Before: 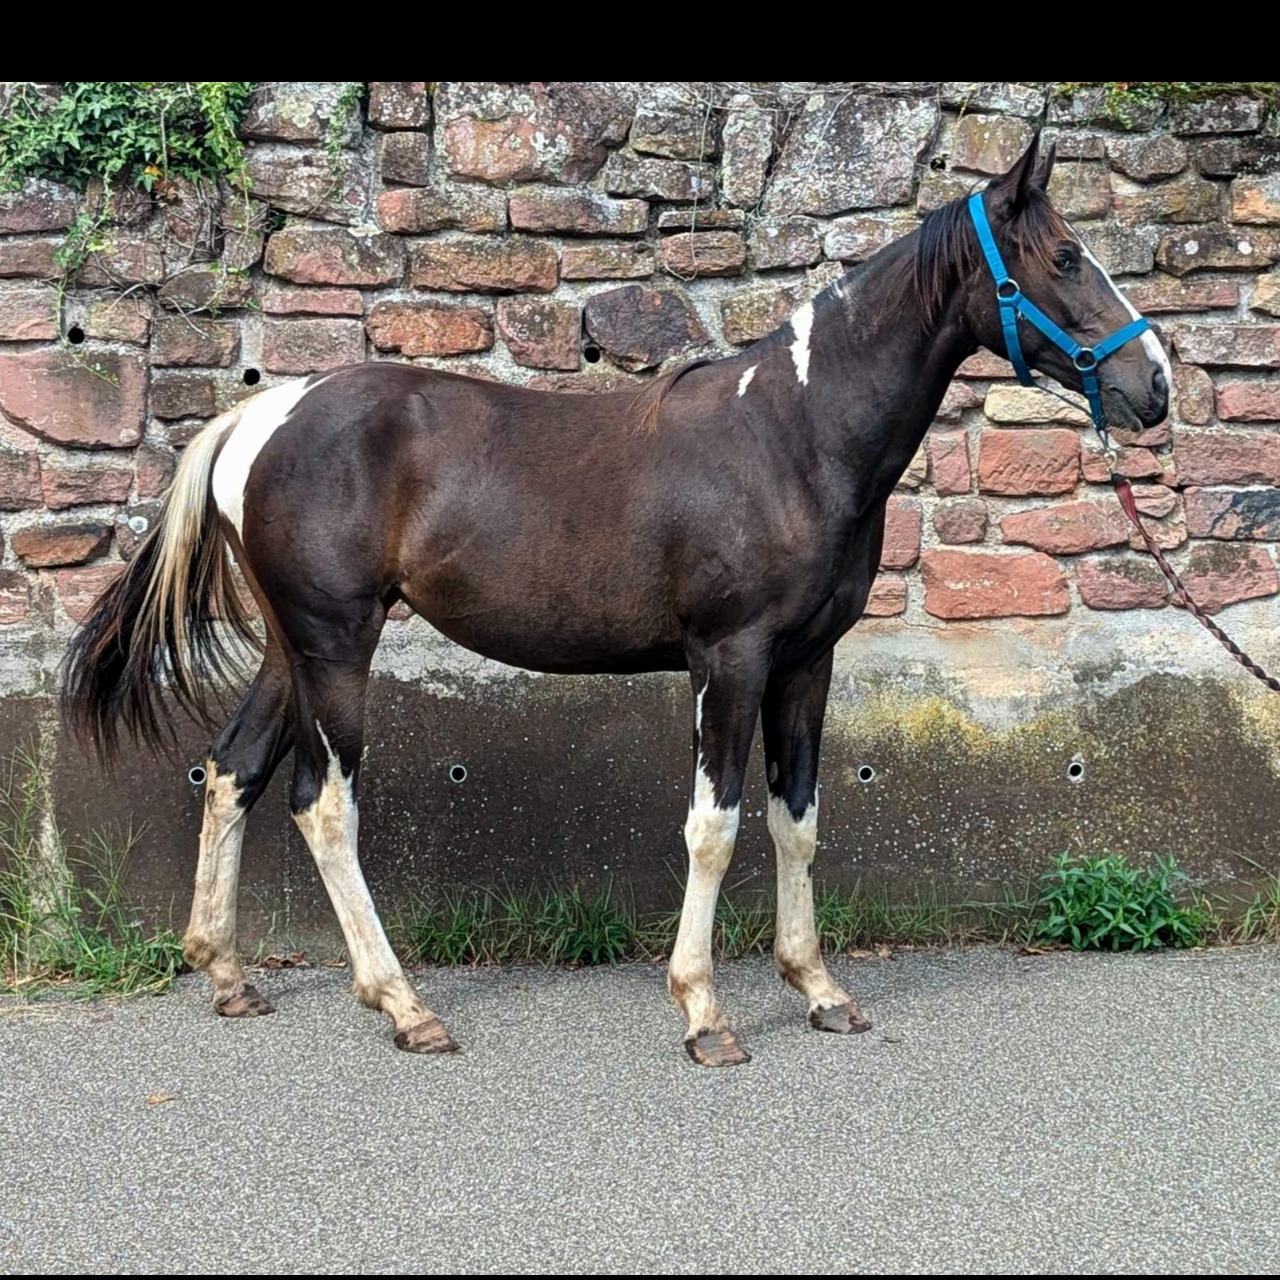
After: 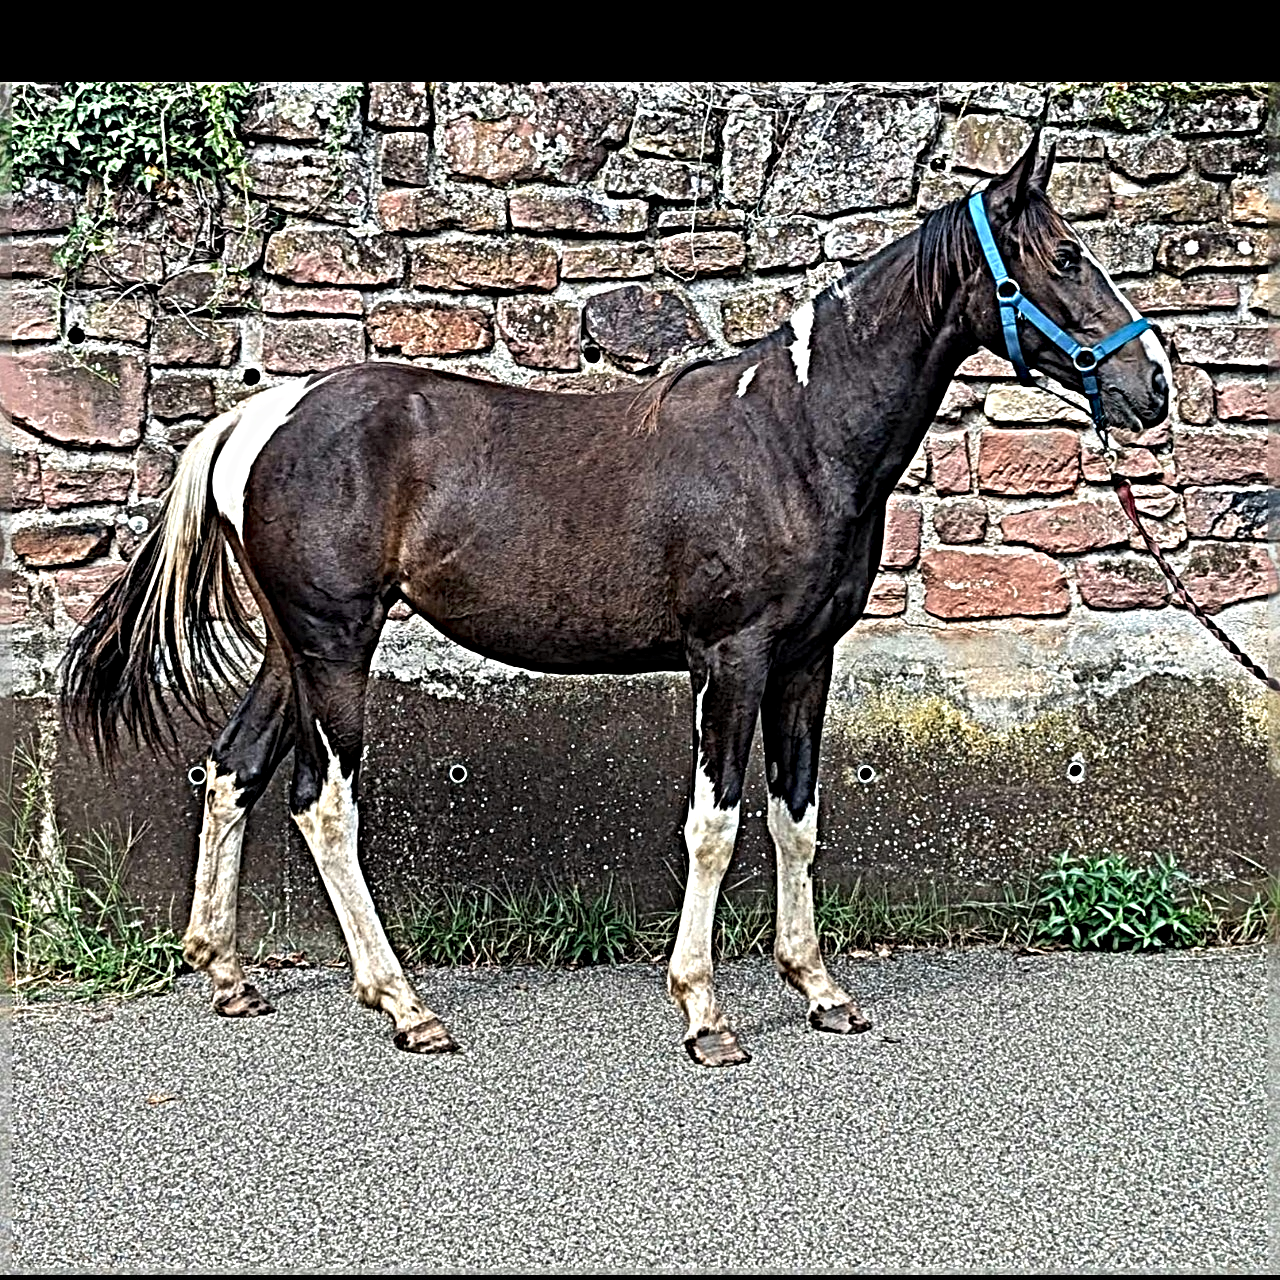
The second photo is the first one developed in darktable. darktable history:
sharpen: radius 6.257, amount 1.788, threshold 0.036
